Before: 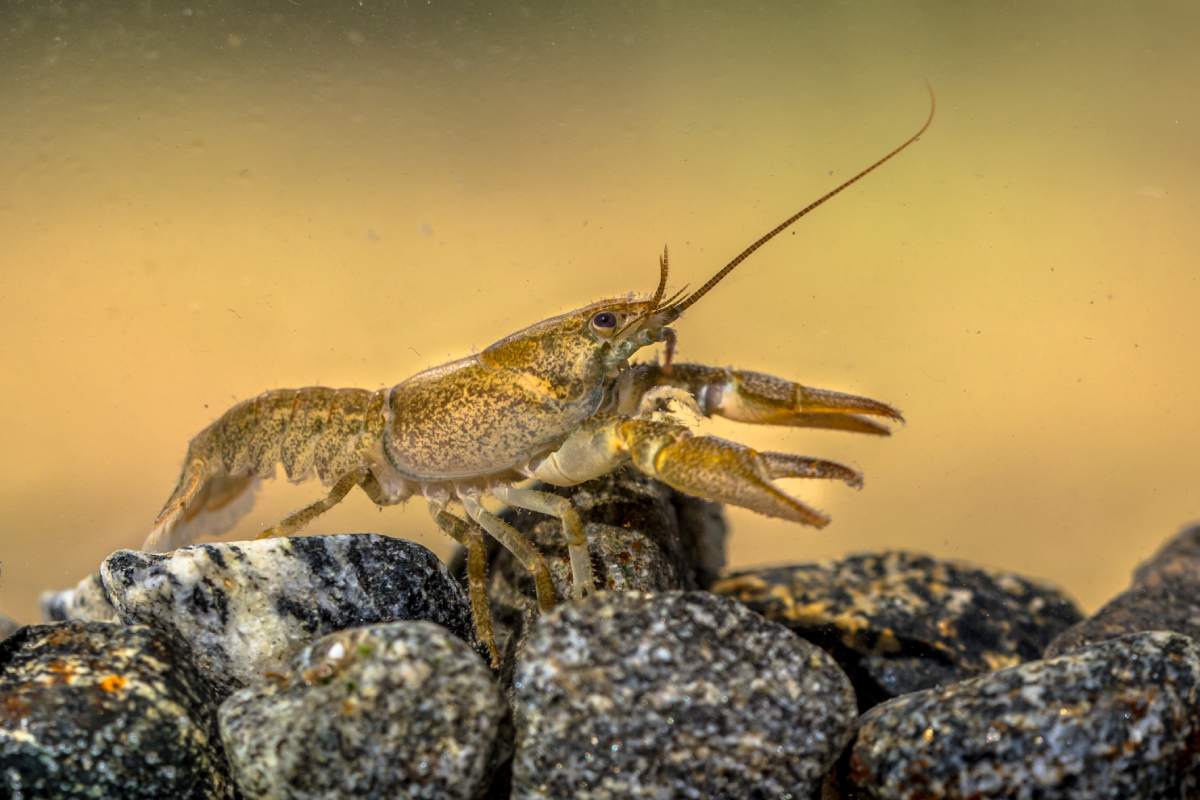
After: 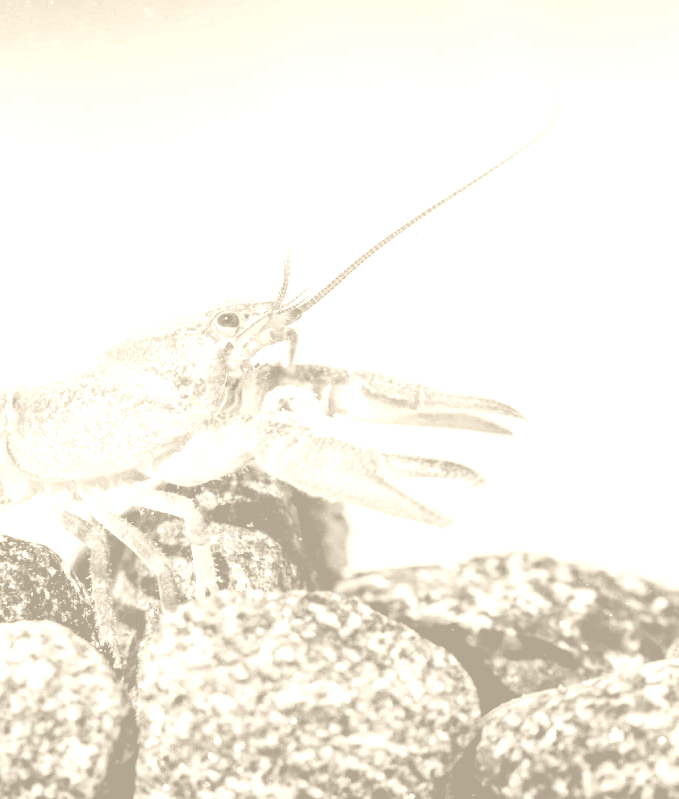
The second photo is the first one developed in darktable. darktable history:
colorize: hue 36°, saturation 71%, lightness 80.79%
exposure: black level correction 0, exposure 0.9 EV, compensate highlight preservation false
crop: left 31.458%, top 0%, right 11.876%
filmic rgb: black relative exposure -5 EV, hardness 2.88, contrast 1.3, highlights saturation mix -10%
